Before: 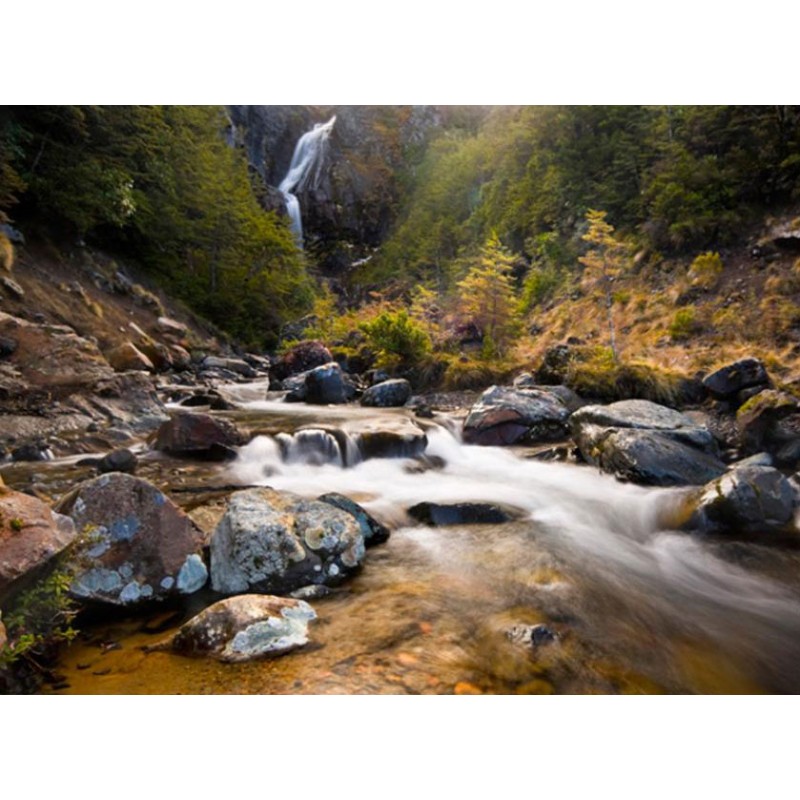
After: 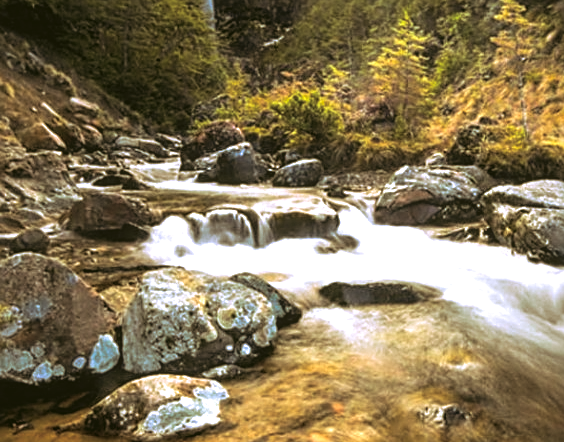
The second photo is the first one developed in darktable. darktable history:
exposure: black level correction 0, exposure 1 EV, compensate exposure bias true, compensate highlight preservation false
split-toning: shadows › hue 32.4°, shadows › saturation 0.51, highlights › hue 180°, highlights › saturation 0, balance -60.17, compress 55.19%
rgb curve: curves: ch0 [(0.123, 0.061) (0.995, 0.887)]; ch1 [(0.06, 0.116) (1, 0.906)]; ch2 [(0, 0) (0.824, 0.69) (1, 1)], mode RGB, independent channels, compensate middle gray true
contrast equalizer: y [[0.439, 0.44, 0.442, 0.457, 0.493, 0.498], [0.5 ×6], [0.5 ×6], [0 ×6], [0 ×6]], mix 0.59
sharpen: on, module defaults
local contrast: on, module defaults
crop: left 11.123%, top 27.61%, right 18.3%, bottom 17.034%
